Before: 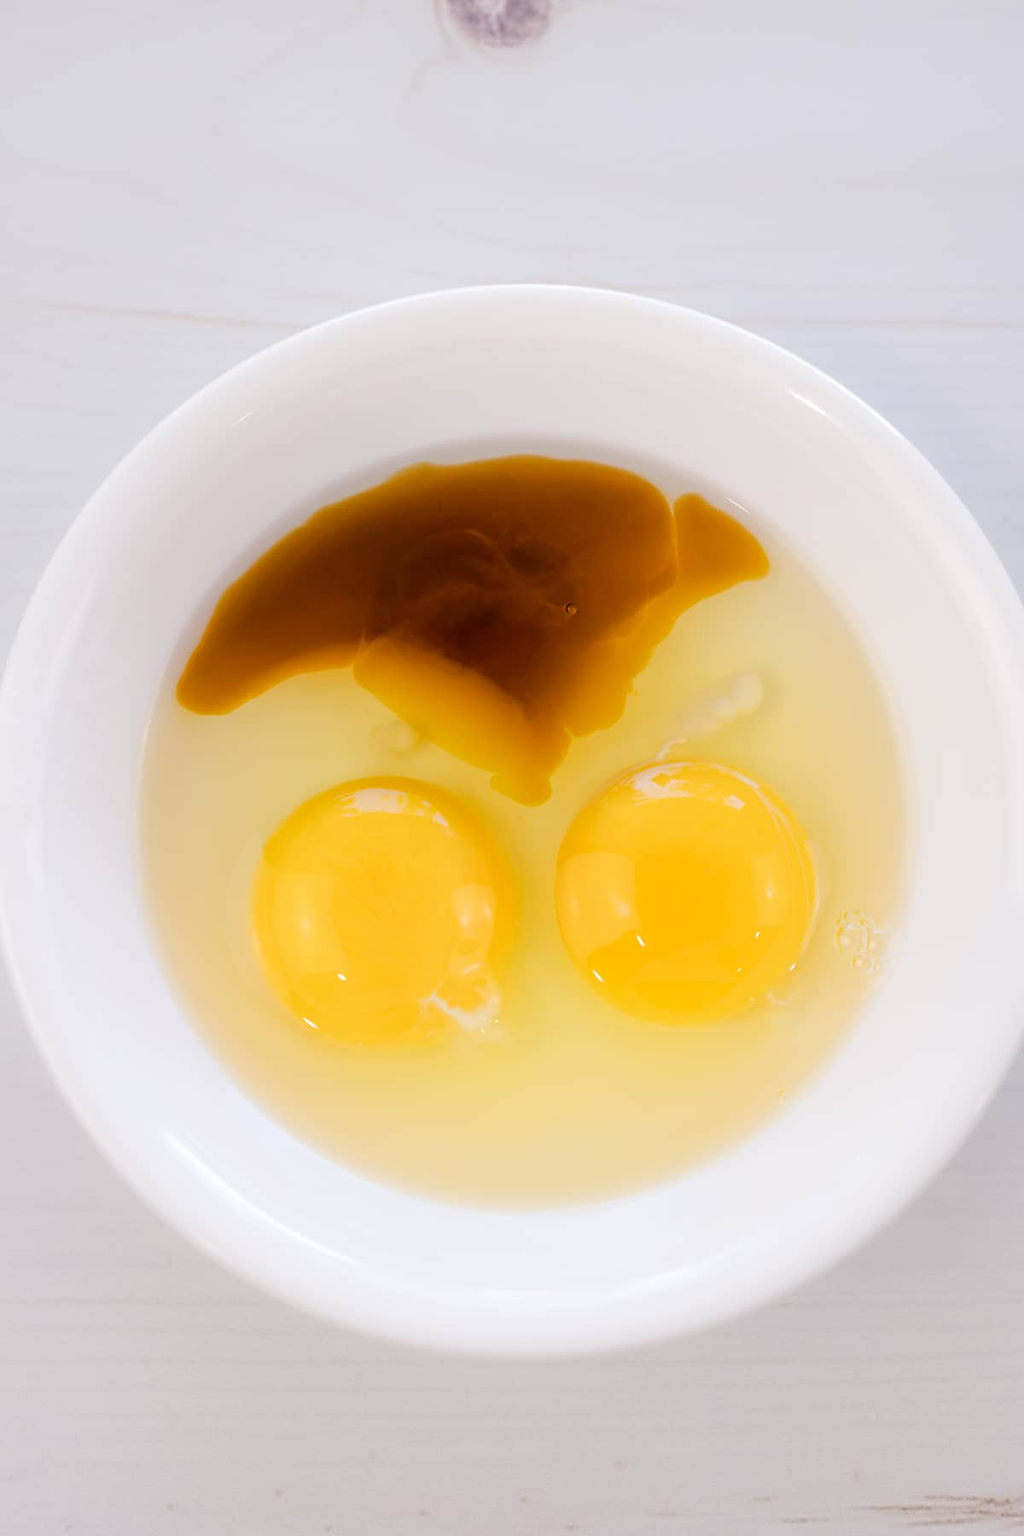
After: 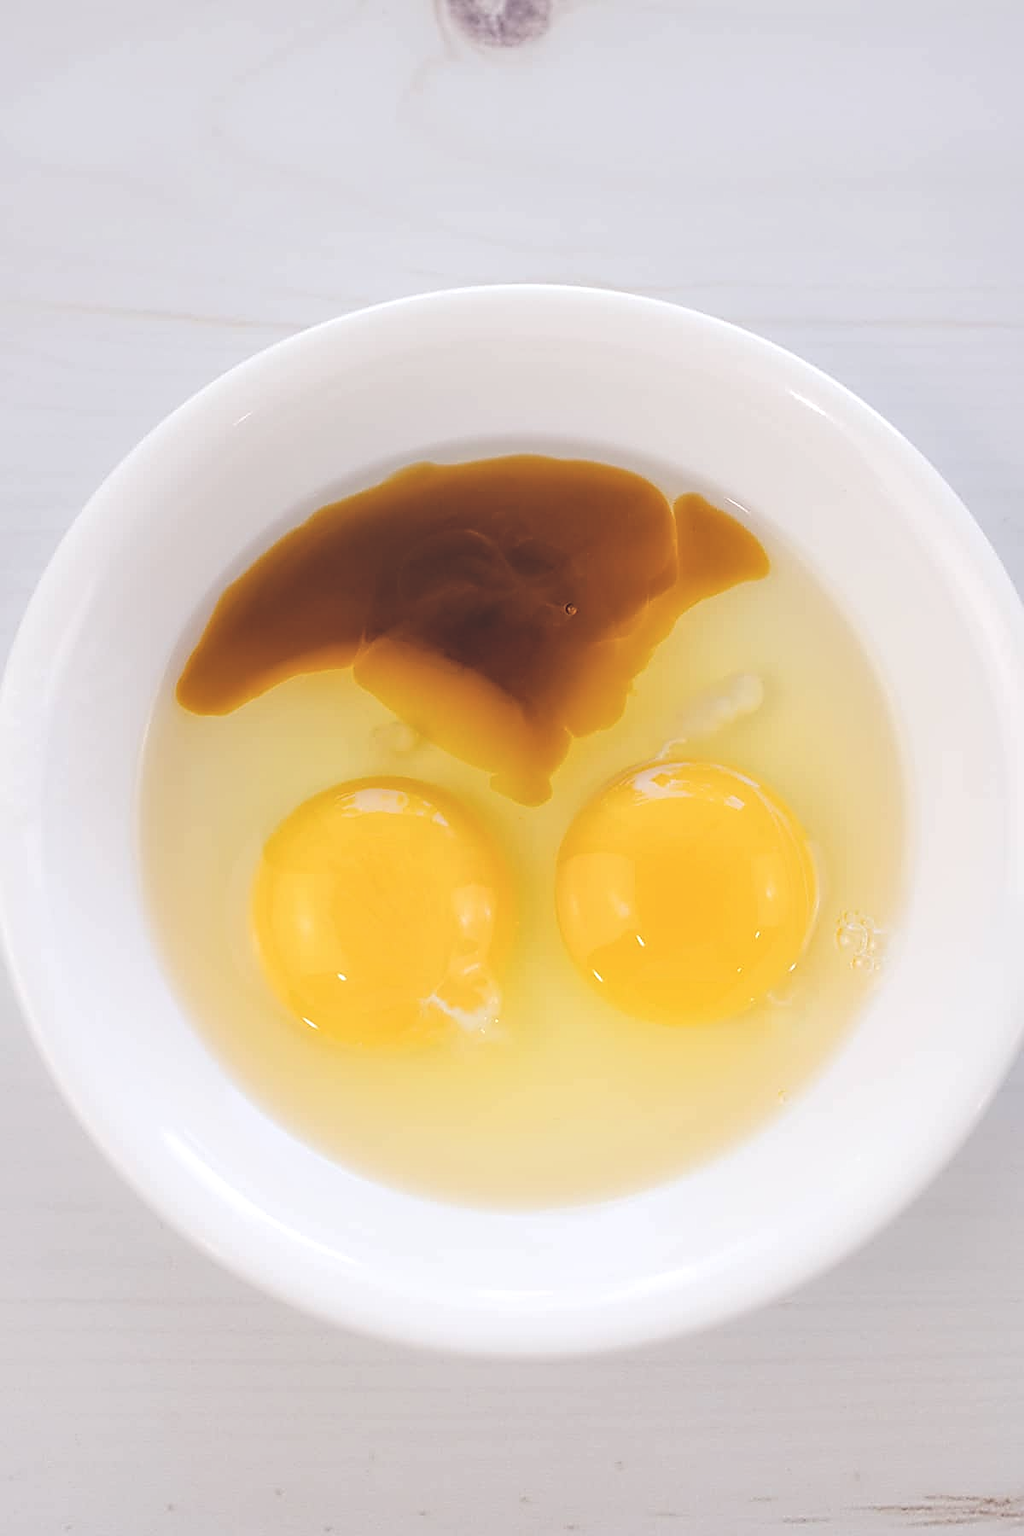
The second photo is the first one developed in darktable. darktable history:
sharpen: amount 0.739
tone curve: curves: ch1 [(0, 0) (0.214, 0.291) (0.372, 0.44) (0.463, 0.476) (0.498, 0.502) (0.521, 0.531) (1, 1)]; ch2 [(0, 0) (0.456, 0.447) (0.5, 0.5) (0.547, 0.557) (0.592, 0.57) (0.631, 0.602) (1, 1)], preserve colors none
exposure: black level correction -0.031, compensate highlight preservation false
local contrast: on, module defaults
